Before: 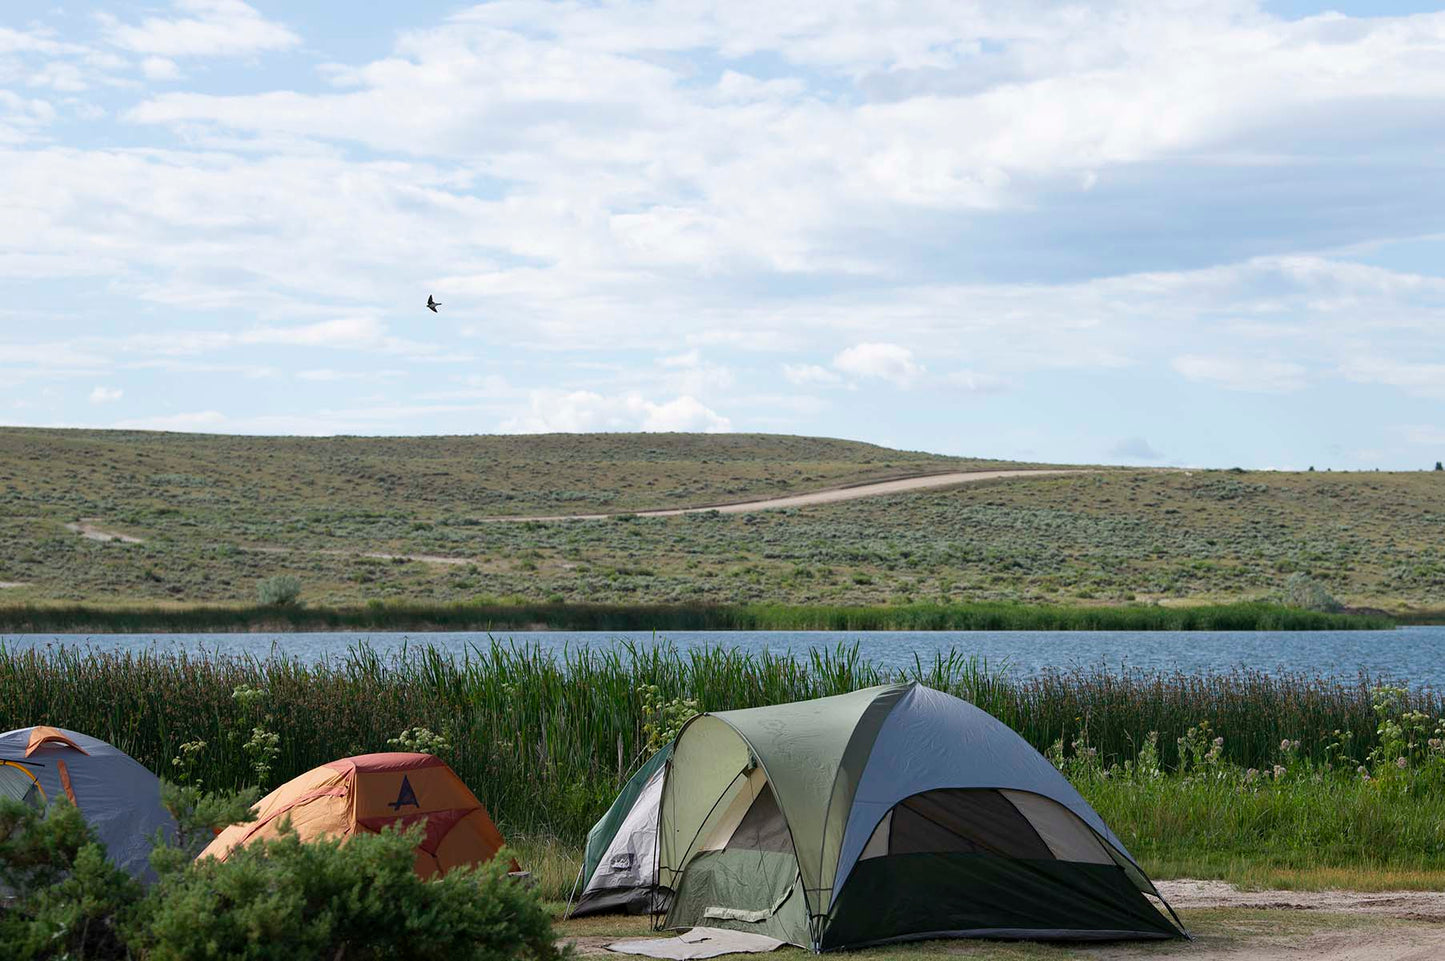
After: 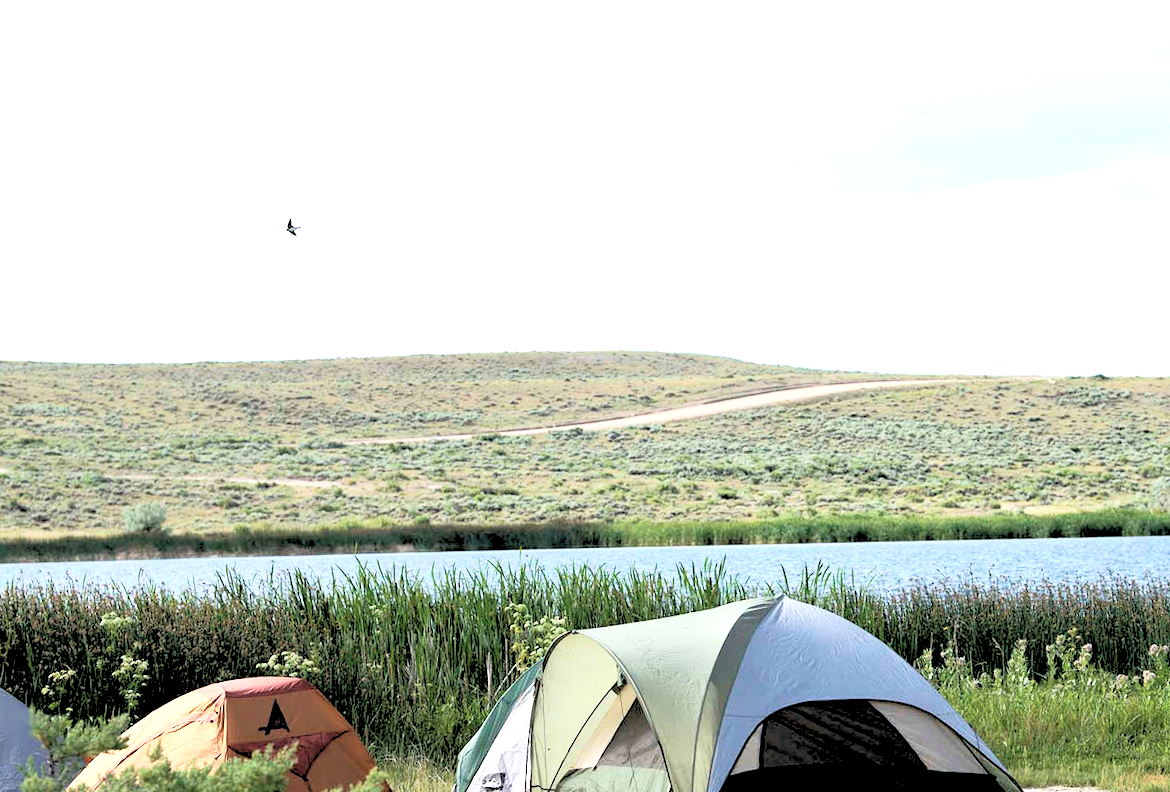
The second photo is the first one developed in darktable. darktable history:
tone equalizer: on, module defaults
contrast brightness saturation: contrast 0.1, saturation -0.3
crop and rotate: left 10.071%, top 10.071%, right 10.02%, bottom 10.02%
base curve: curves: ch0 [(0, 0) (0.257, 0.25) (0.482, 0.586) (0.757, 0.871) (1, 1)]
exposure: exposure 1 EV, compensate highlight preservation false
rotate and perspective: rotation -1.24°, automatic cropping off
velvia: on, module defaults
rgb levels: levels [[0.027, 0.429, 0.996], [0, 0.5, 1], [0, 0.5, 1]]
